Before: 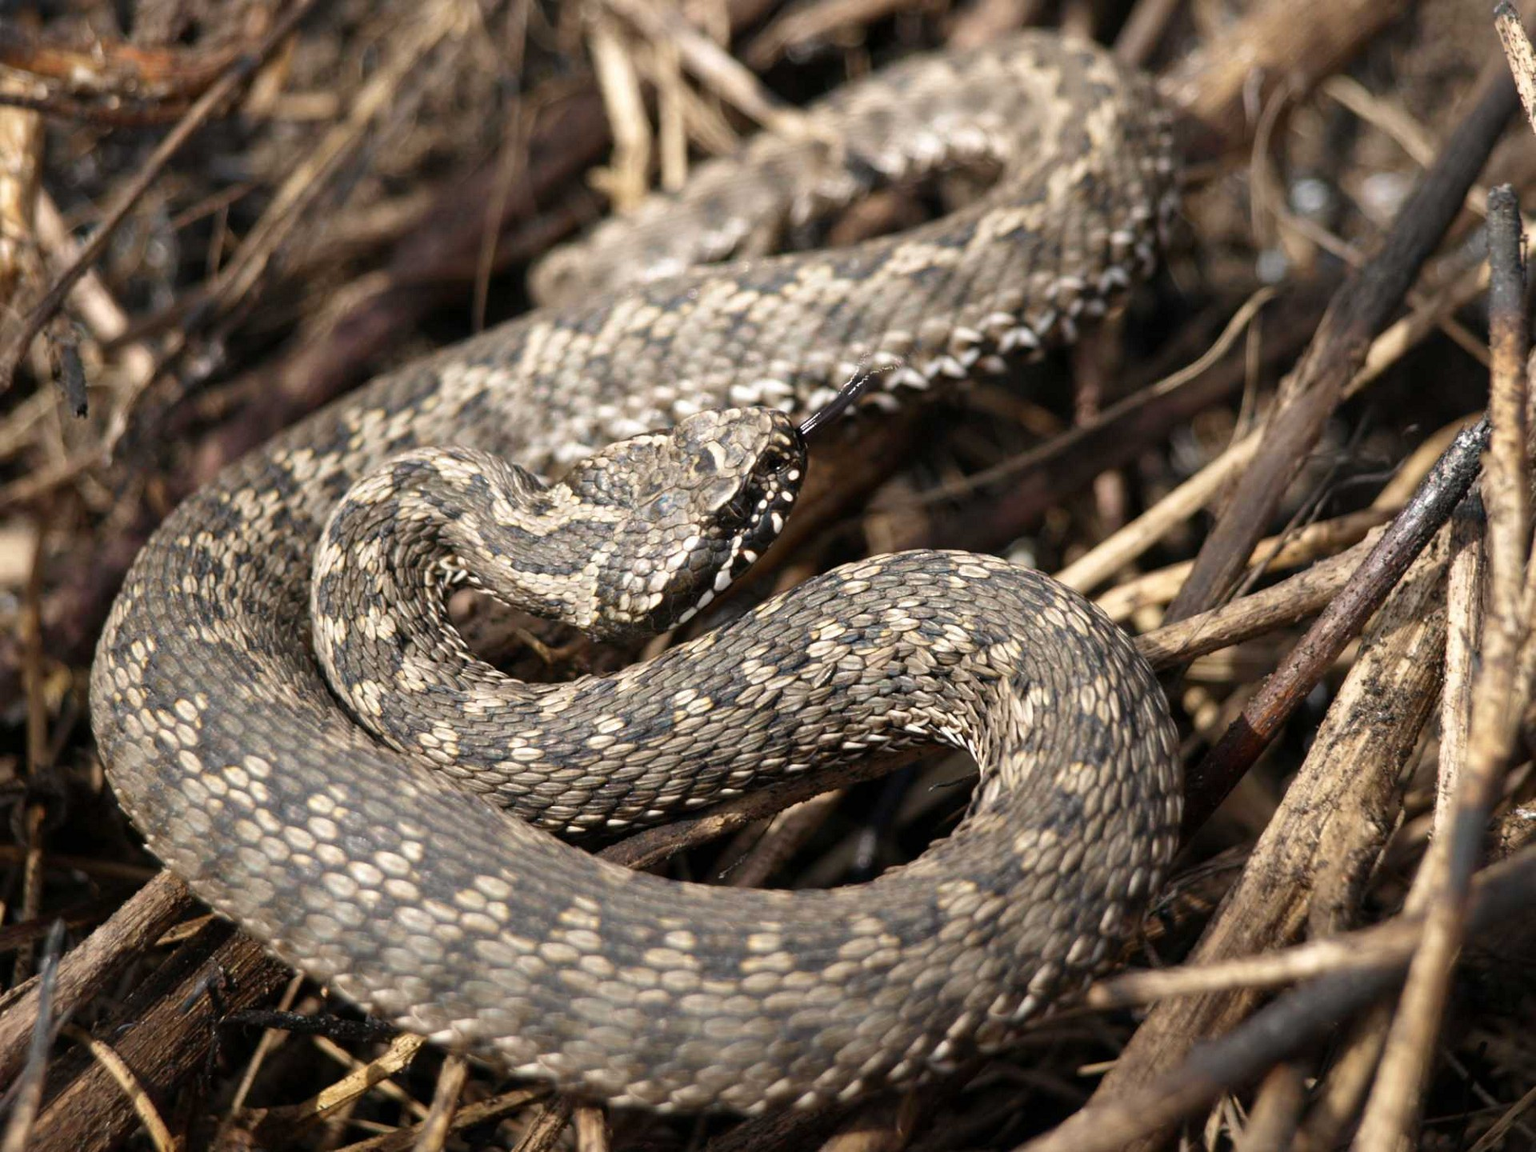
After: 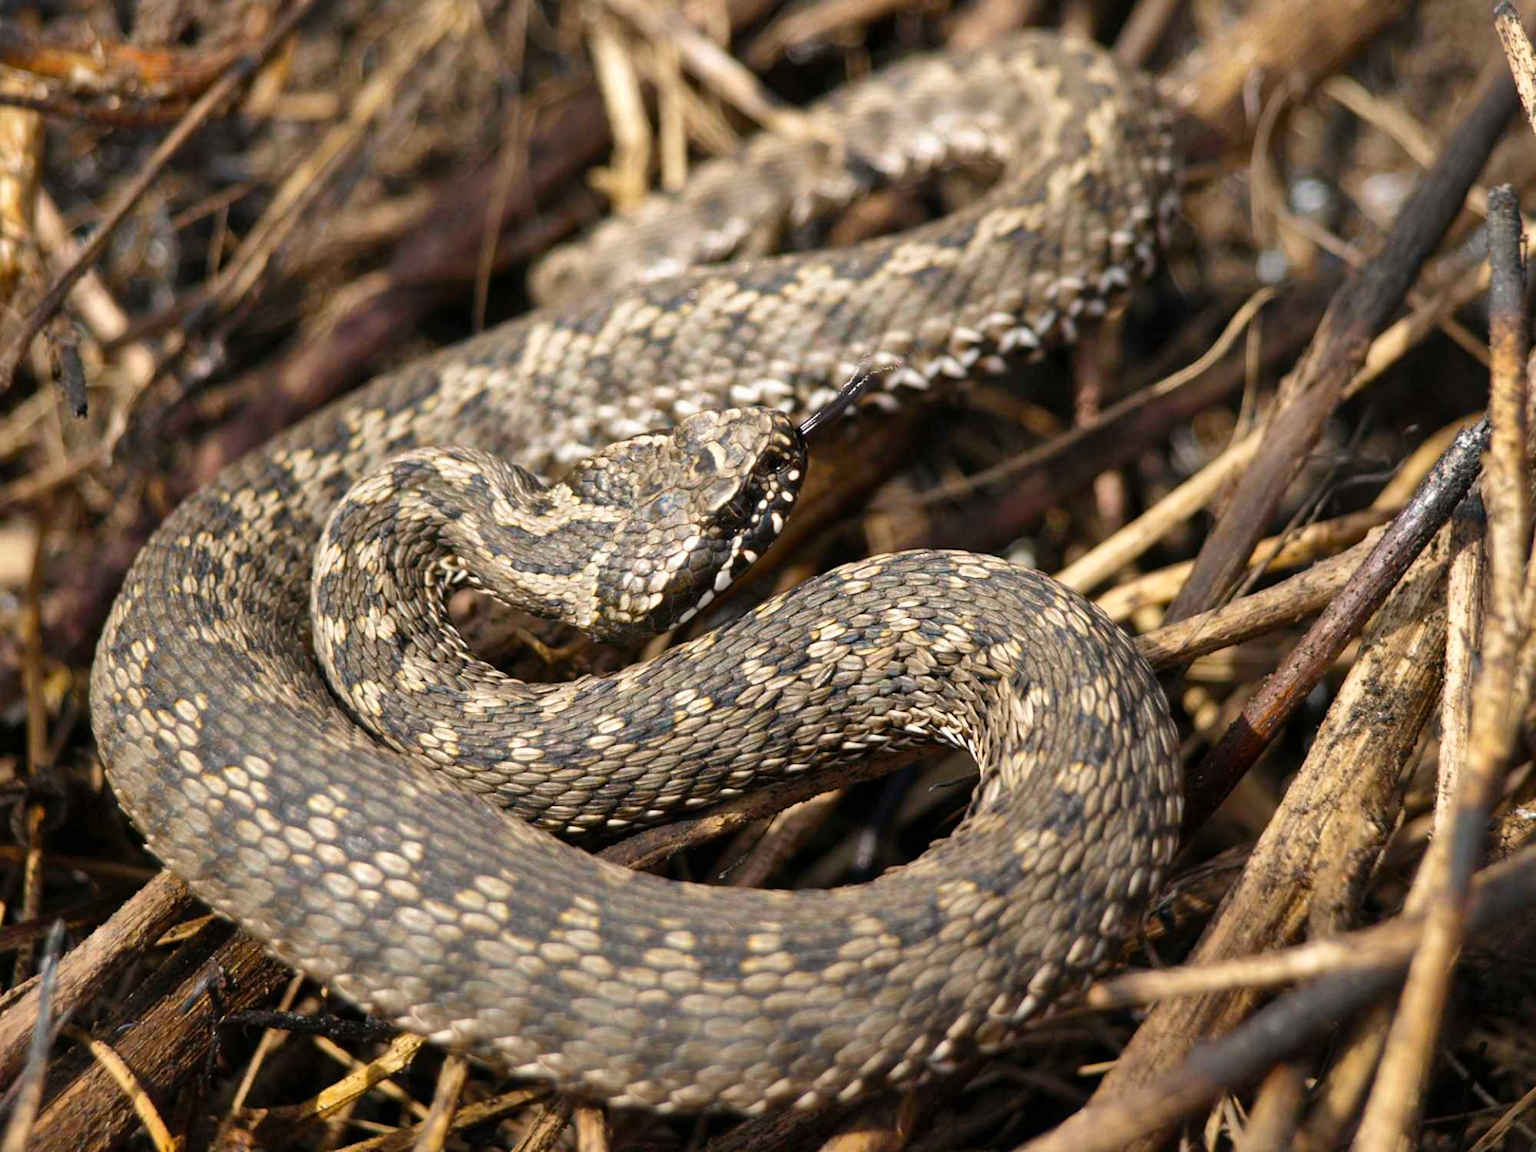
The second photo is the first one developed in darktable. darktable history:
color balance rgb: perceptual saturation grading › global saturation 25%, global vibrance 20%
shadows and highlights: radius 100.41, shadows 50.55, highlights -64.36, highlights color adjustment 49.82%, soften with gaussian
